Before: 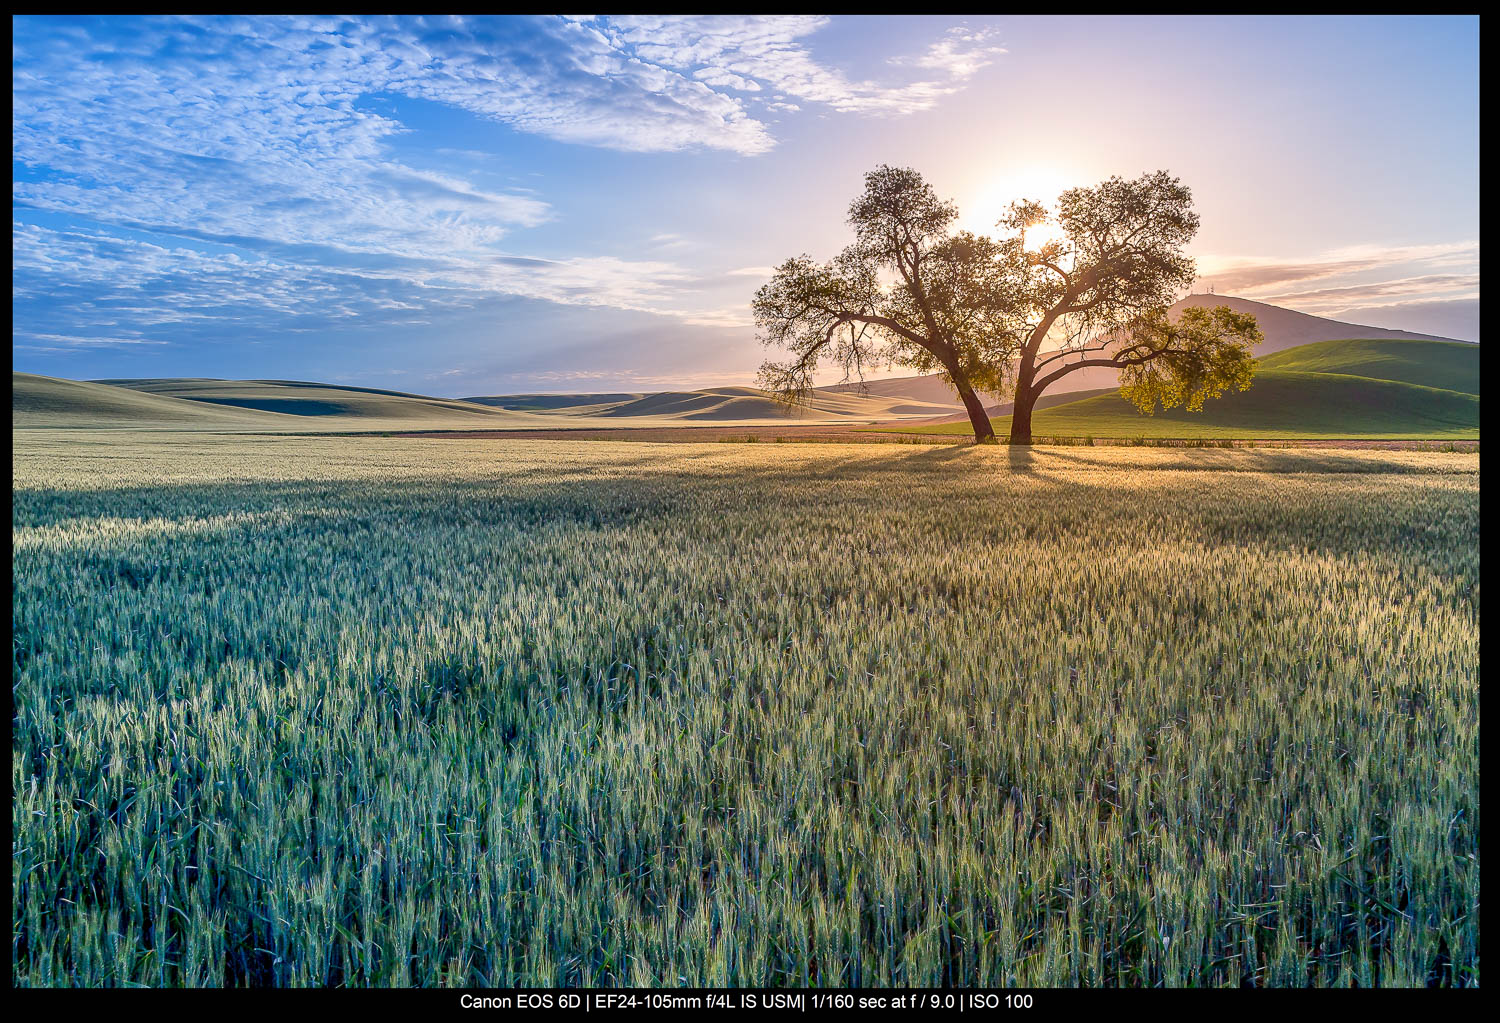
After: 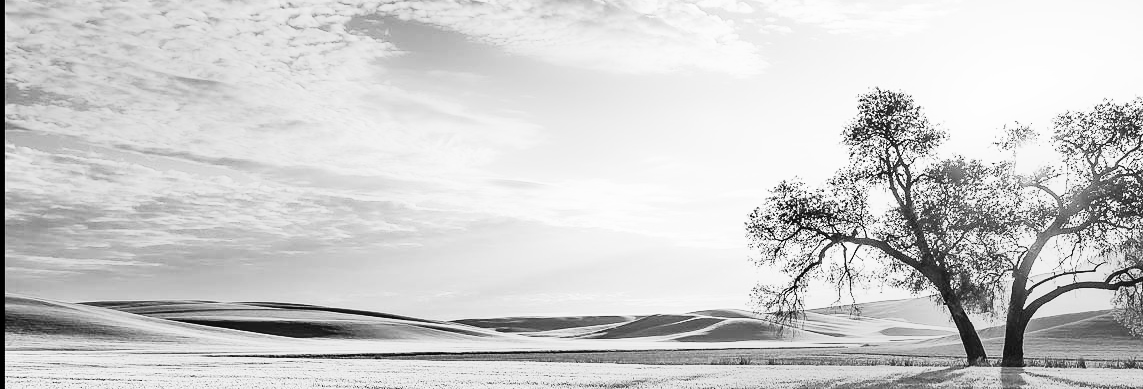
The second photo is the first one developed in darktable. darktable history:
crop: left 0.579%, top 7.627%, right 23.167%, bottom 54.275%
color balance rgb: on, module defaults
monochrome: a 0, b 0, size 0.5, highlights 0.57
rgb curve: curves: ch0 [(0, 0) (0.21, 0.15) (0.24, 0.21) (0.5, 0.75) (0.75, 0.96) (0.89, 0.99) (1, 1)]; ch1 [(0, 0.02) (0.21, 0.13) (0.25, 0.2) (0.5, 0.67) (0.75, 0.9) (0.89, 0.97) (1, 1)]; ch2 [(0, 0.02) (0.21, 0.13) (0.25, 0.2) (0.5, 0.67) (0.75, 0.9) (0.89, 0.97) (1, 1)], compensate middle gray true
